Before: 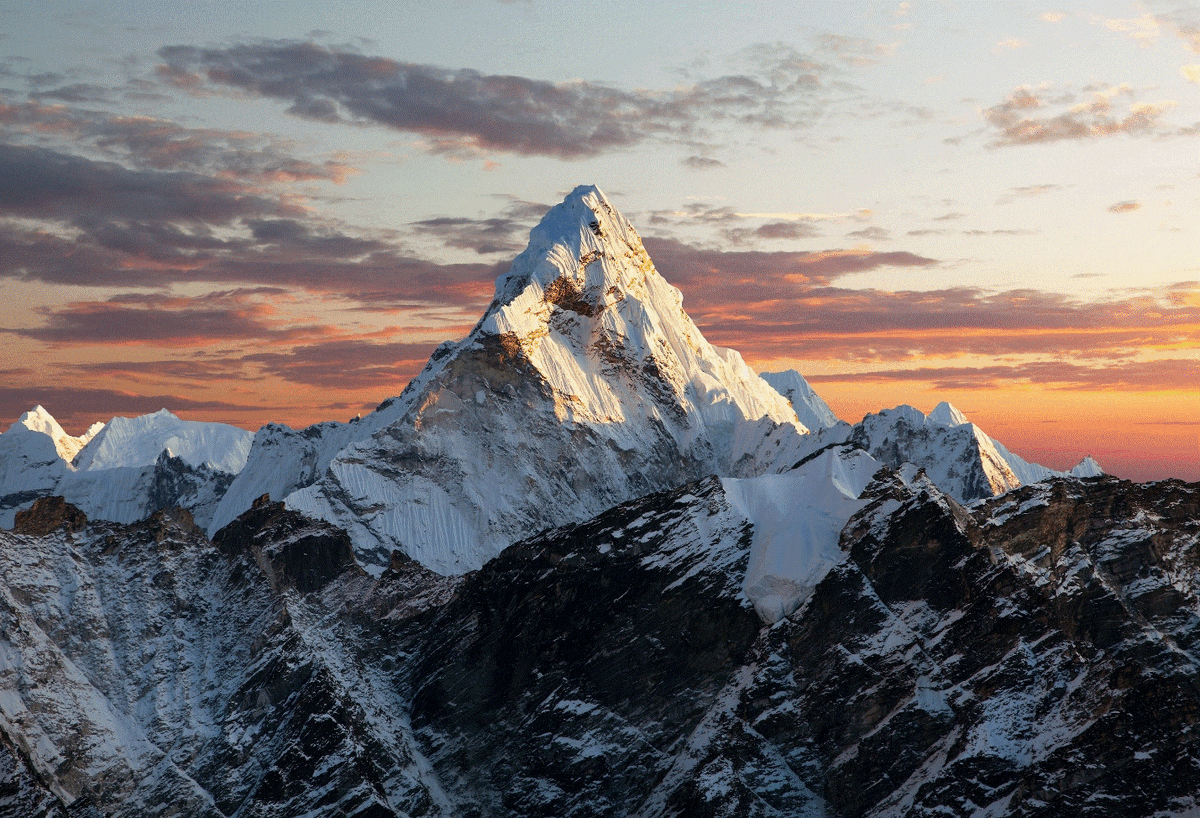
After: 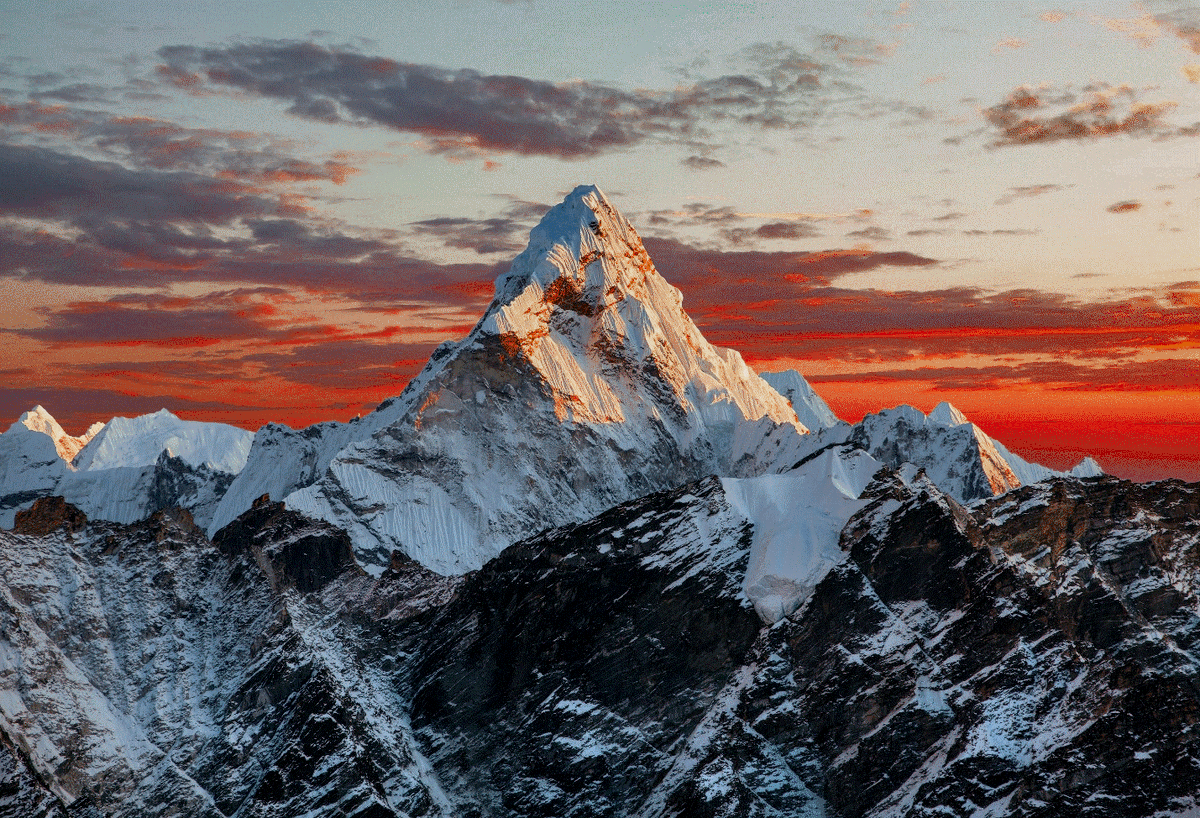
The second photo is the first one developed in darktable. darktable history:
color balance rgb: perceptual saturation grading › global saturation 30%, global vibrance 20%
shadows and highlights: shadows 43.71, white point adjustment -1.46, soften with gaussian
color zones: curves: ch0 [(0, 0.299) (0.25, 0.383) (0.456, 0.352) (0.736, 0.571)]; ch1 [(0, 0.63) (0.151, 0.568) (0.254, 0.416) (0.47, 0.558) (0.732, 0.37) (0.909, 0.492)]; ch2 [(0.004, 0.604) (0.158, 0.443) (0.257, 0.403) (0.761, 0.468)]
local contrast: on, module defaults
